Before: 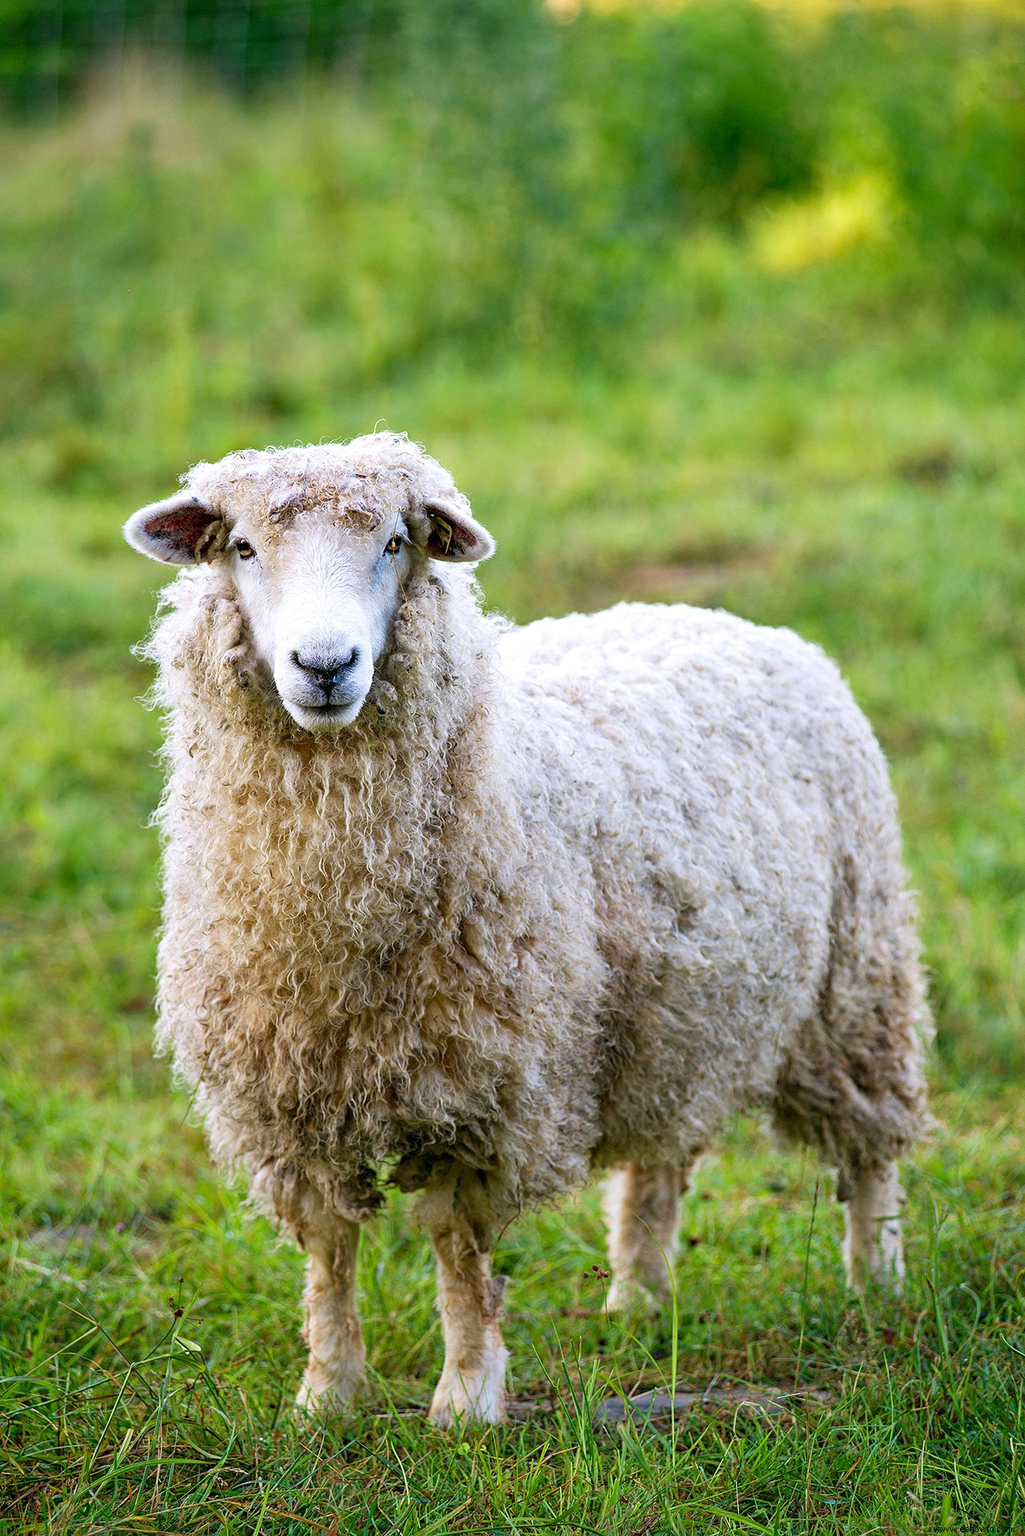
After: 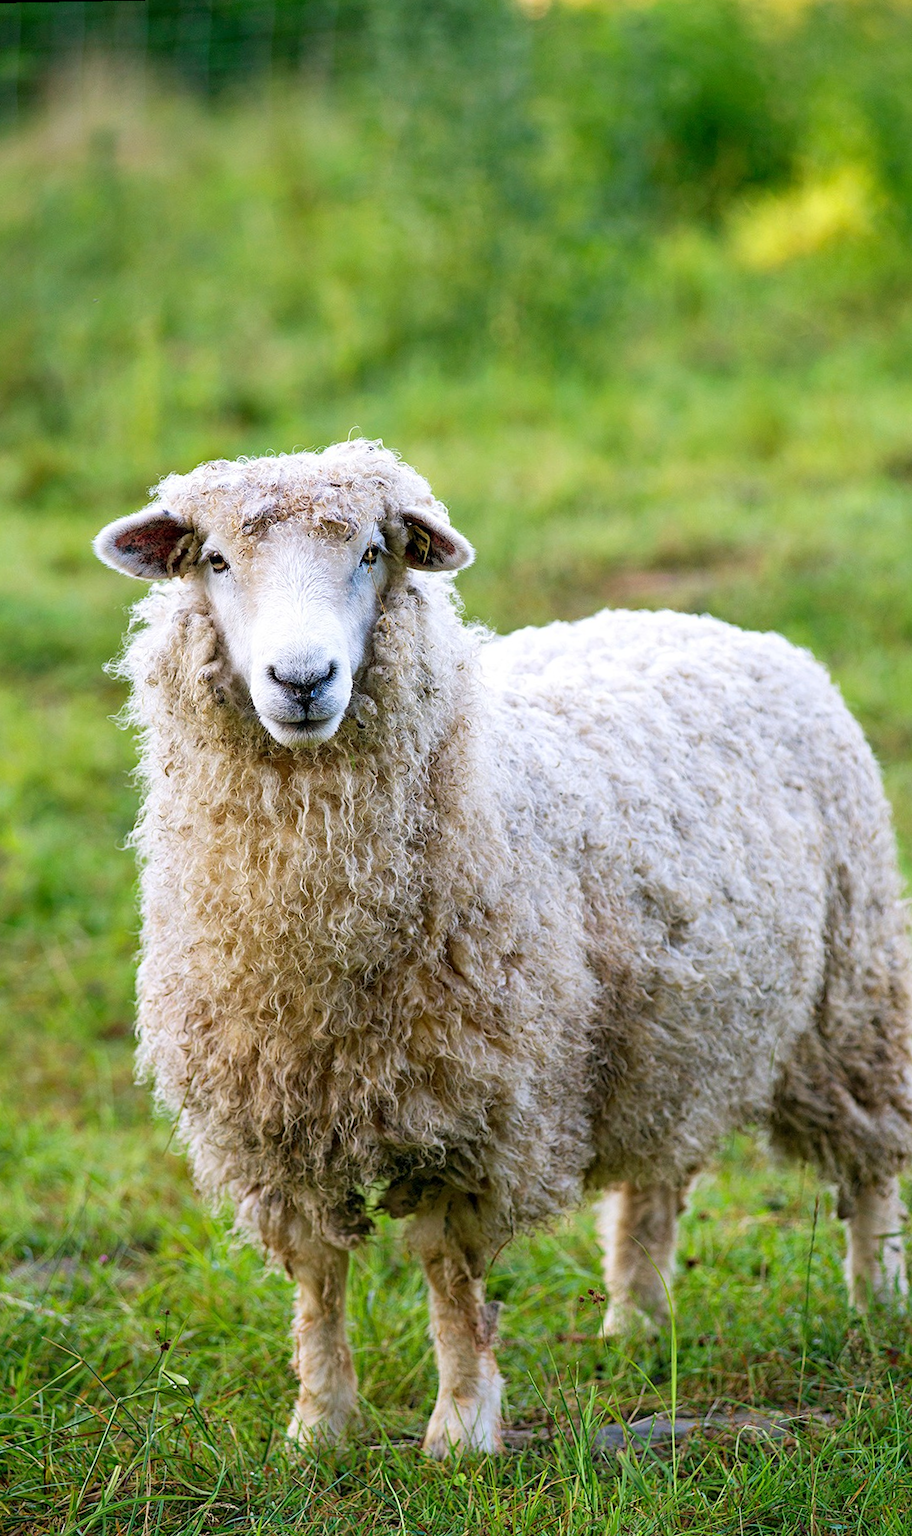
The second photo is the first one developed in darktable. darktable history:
crop and rotate: angle 1.09°, left 4.109%, top 1.004%, right 11.403%, bottom 2.602%
